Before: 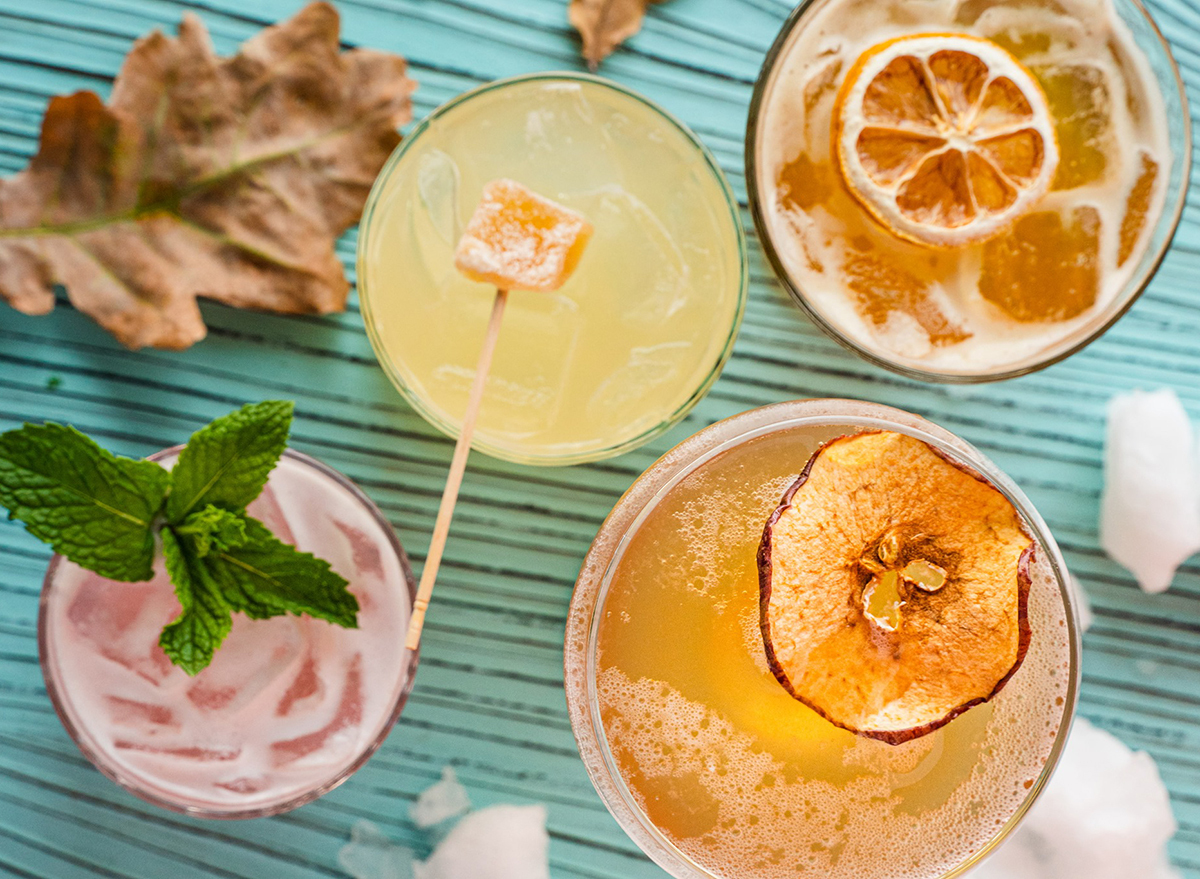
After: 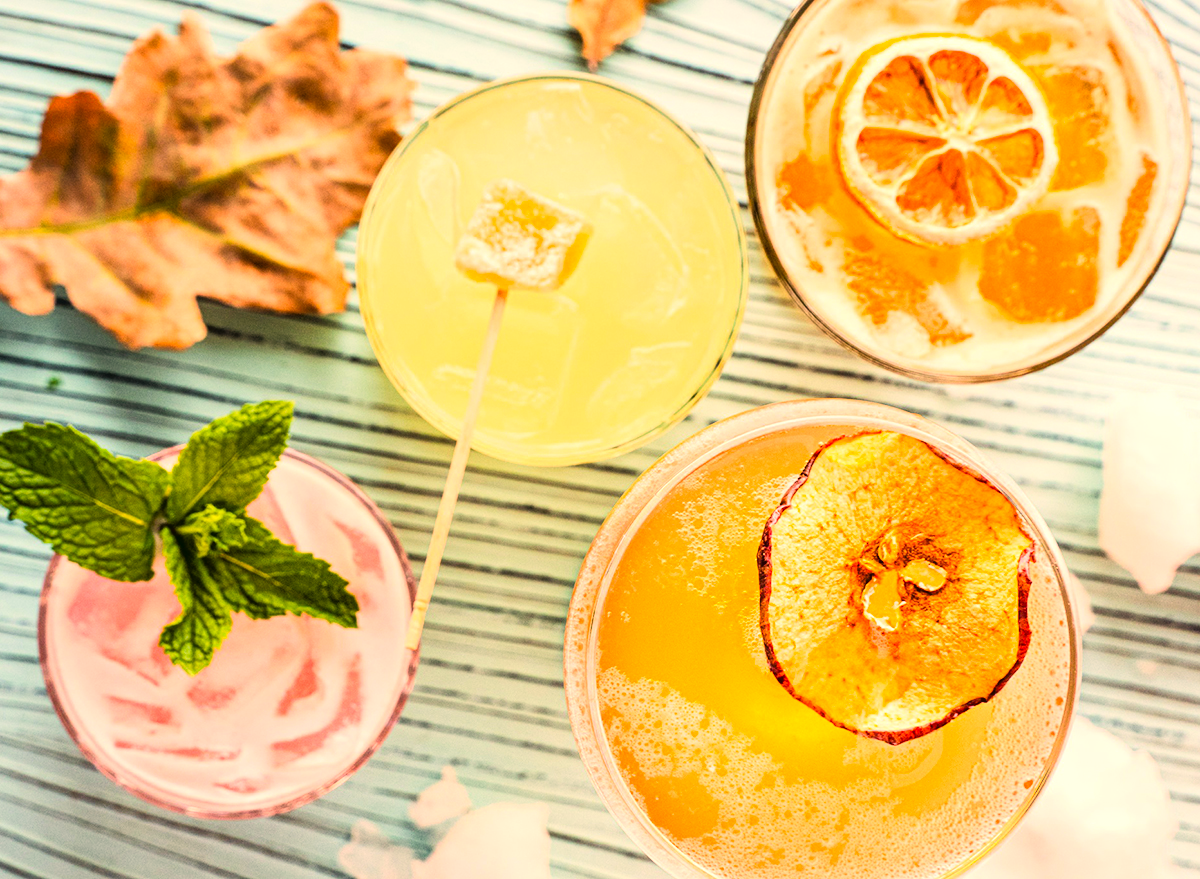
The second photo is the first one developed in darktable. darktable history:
tone curve: curves: ch0 [(0, 0.021) (0.148, 0.076) (0.232, 0.191) (0.398, 0.423) (0.572, 0.672) (0.705, 0.812) (0.877, 0.931) (0.99, 0.987)]; ch1 [(0, 0) (0.377, 0.325) (0.493, 0.486) (0.508, 0.502) (0.515, 0.514) (0.554, 0.586) (0.623, 0.658) (0.701, 0.704) (0.778, 0.751) (1, 1)]; ch2 [(0, 0) (0.431, 0.398) (0.485, 0.486) (0.495, 0.498) (0.511, 0.507) (0.58, 0.66) (0.679, 0.757) (0.749, 0.829) (1, 0.991)], color space Lab, linked channels, preserve colors none
color correction: highlights a* 22.33, highlights b* 22.26
exposure: black level correction 0.001, exposure 0.677 EV, compensate highlight preservation false
